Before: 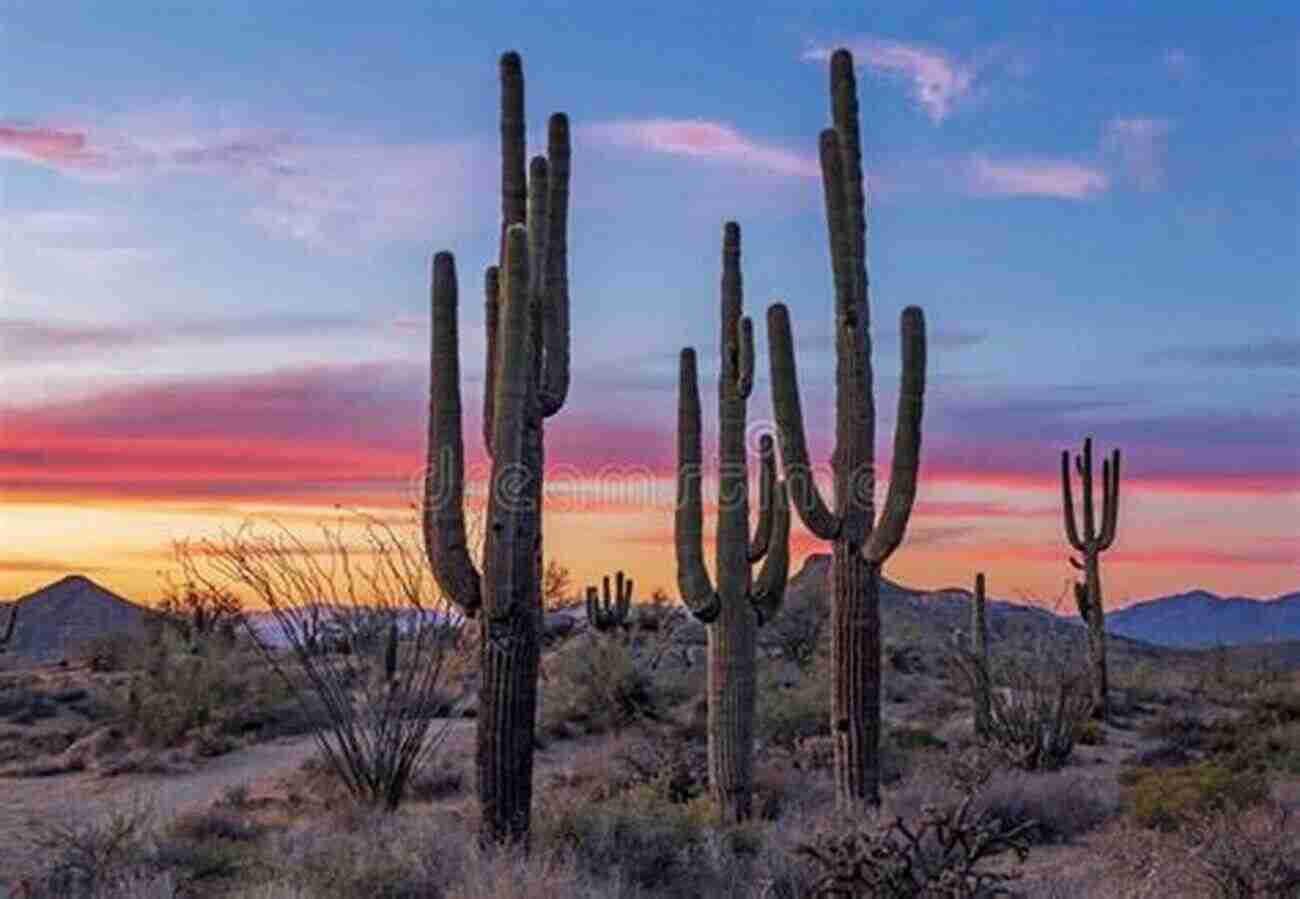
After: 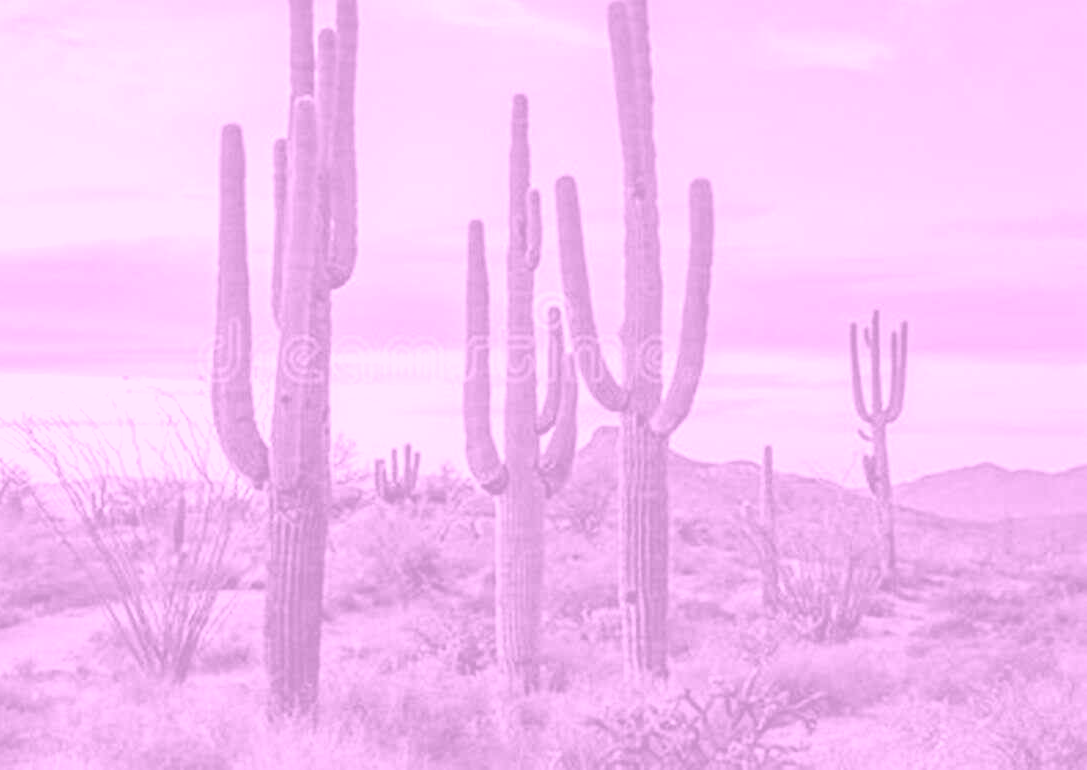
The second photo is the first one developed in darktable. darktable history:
crop: left 16.315%, top 14.246%
local contrast: mode bilateral grid, contrast 20, coarseness 50, detail 120%, midtone range 0.2
exposure: black level correction 0, exposure 1.1 EV, compensate exposure bias true, compensate highlight preservation false
shadows and highlights: radius 125.46, shadows 30.51, highlights -30.51, low approximation 0.01, soften with gaussian
colorize: hue 331.2°, saturation 69%, source mix 30.28%, lightness 69.02%, version 1
